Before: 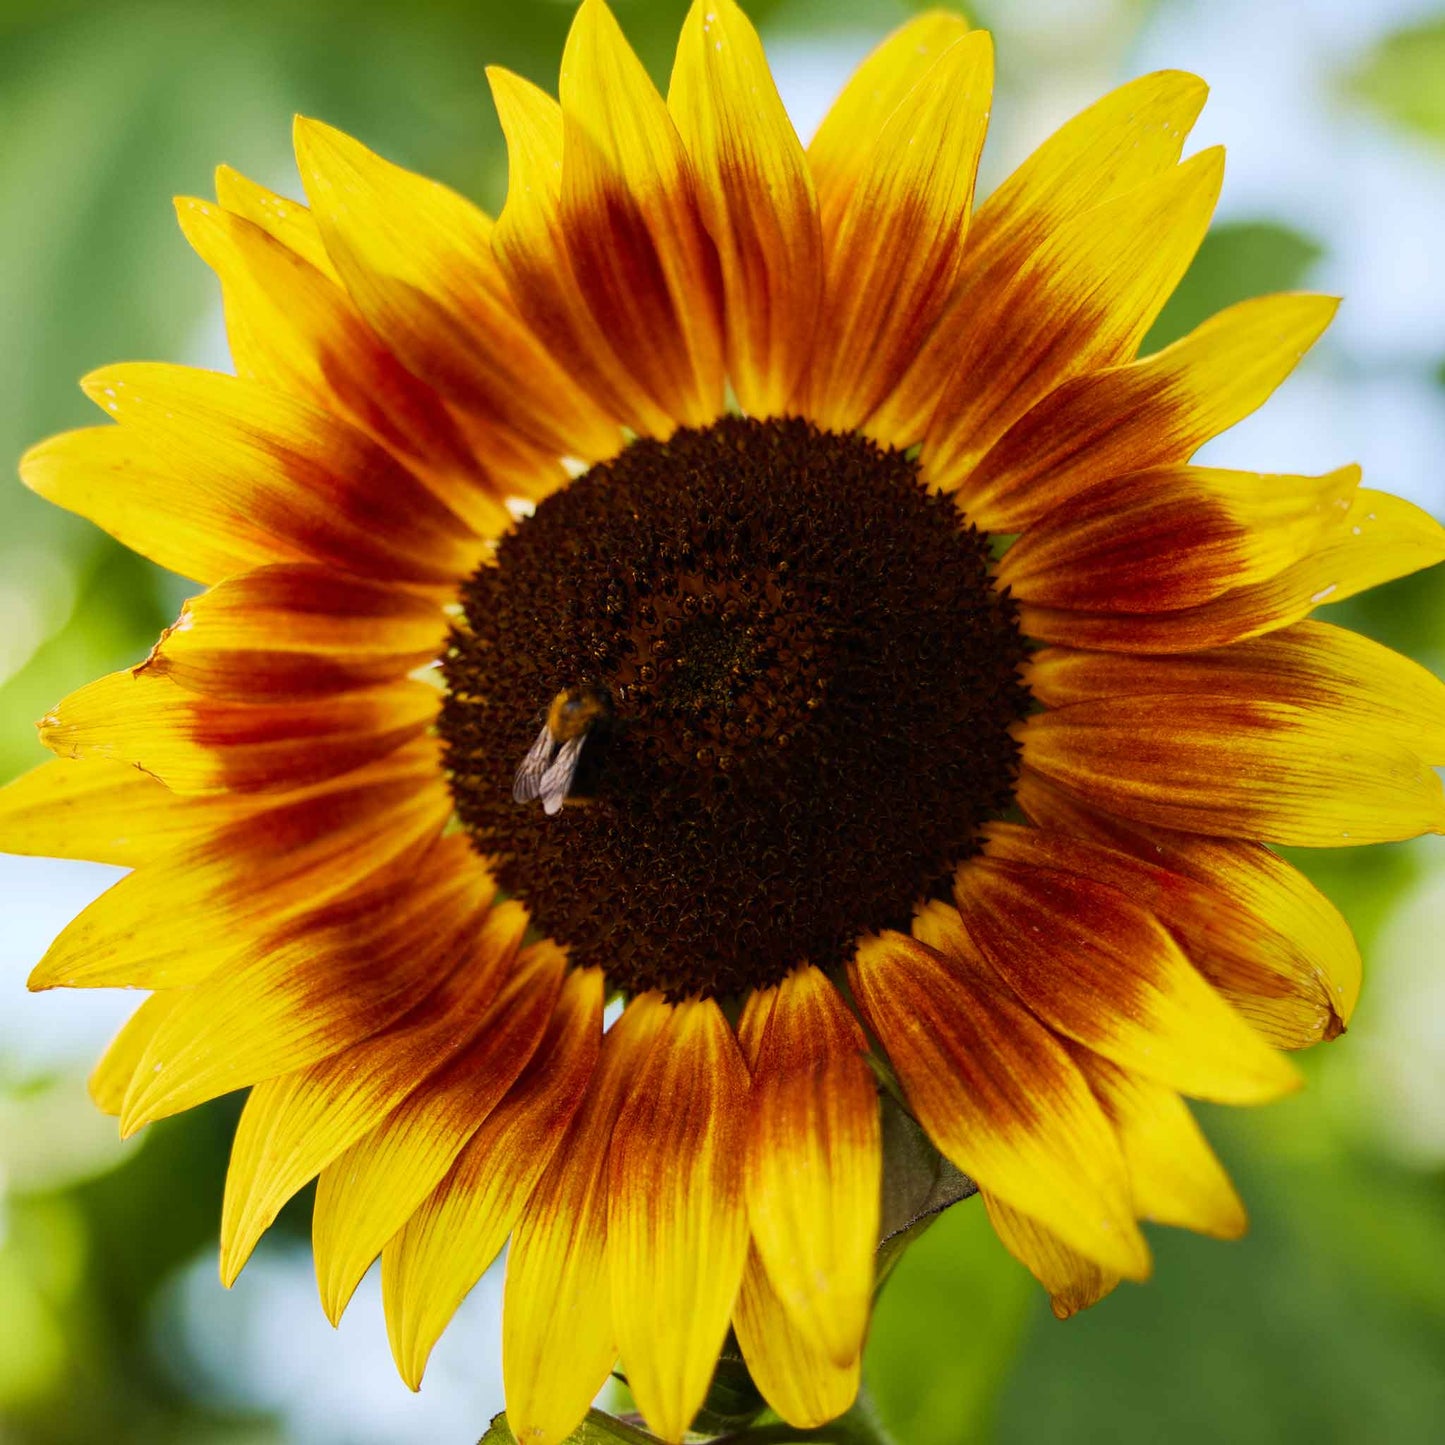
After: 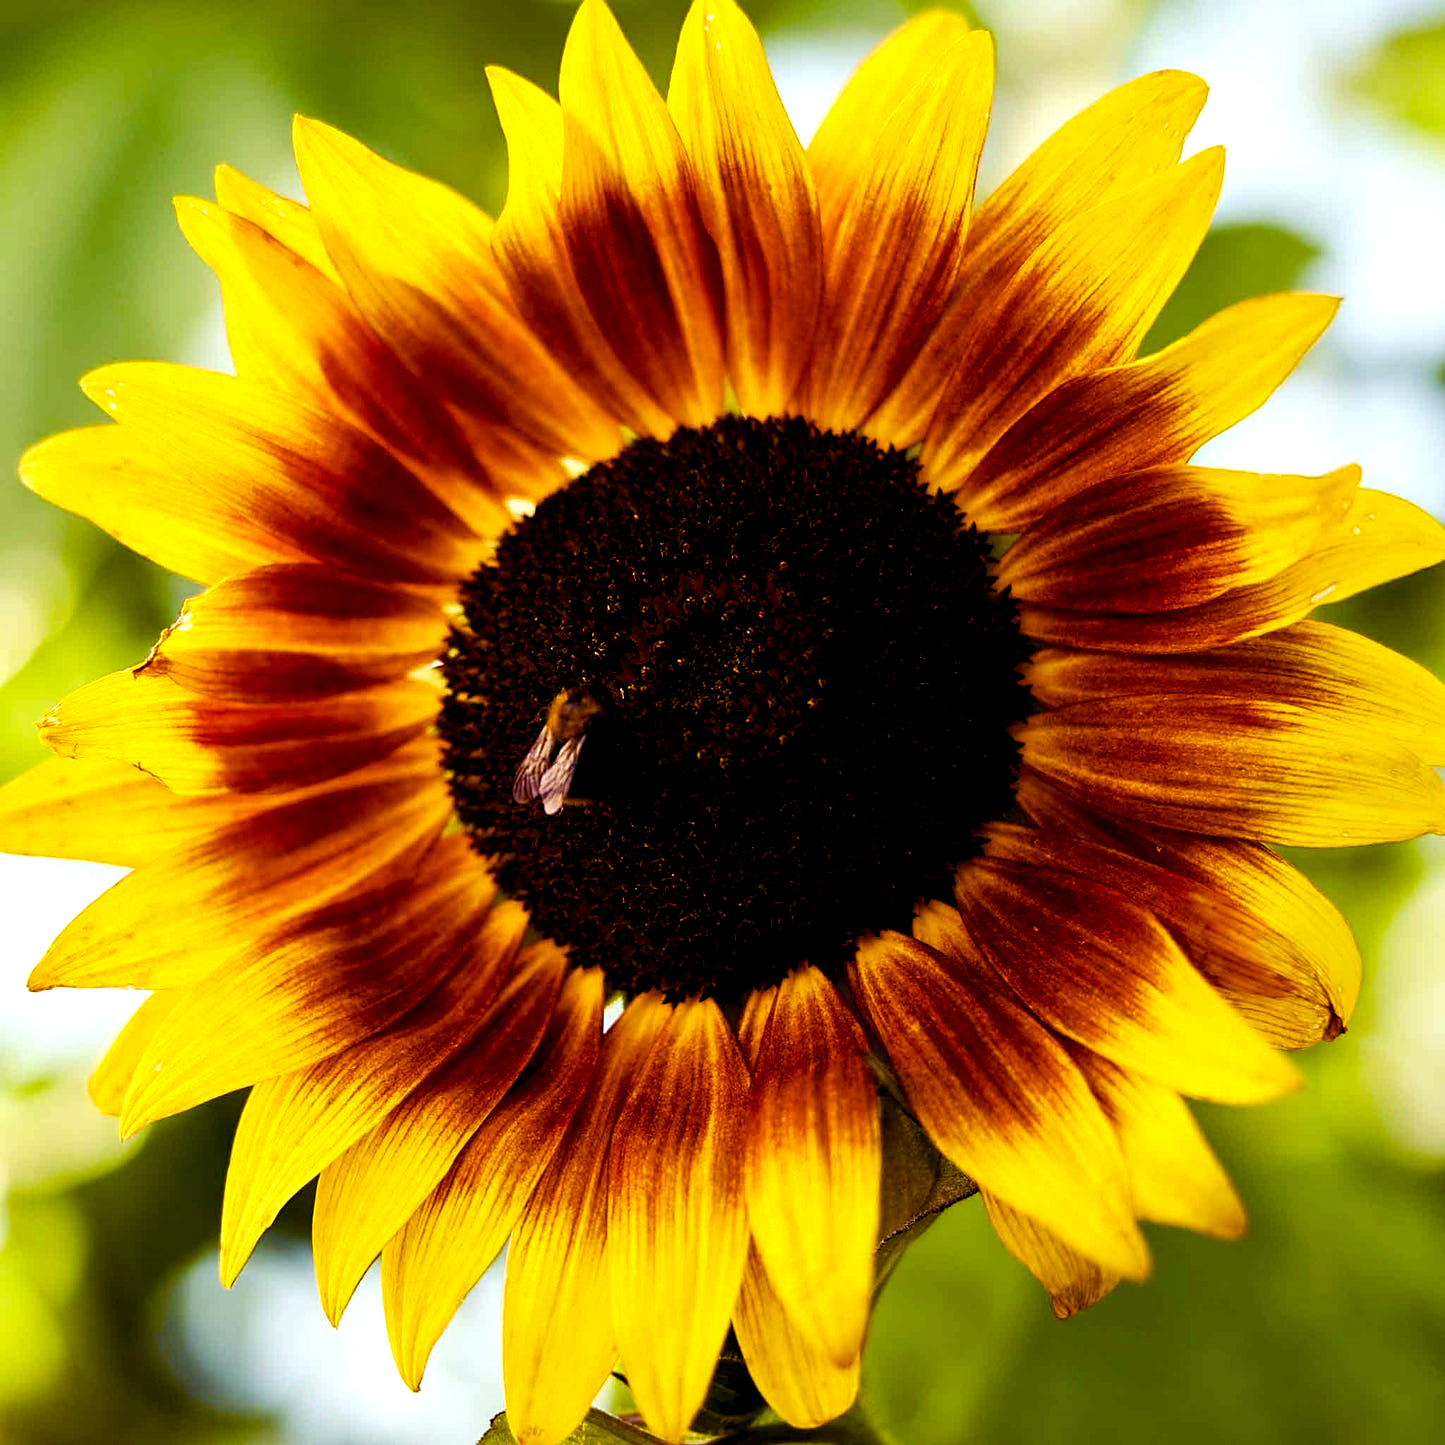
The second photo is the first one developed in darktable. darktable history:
sharpen: on, module defaults
color balance rgb: shadows lift › luminance -21.66%, shadows lift › chroma 8.98%, shadows lift › hue 283.37°, power › chroma 1.55%, power › hue 25.59°, highlights gain › luminance 6.08%, highlights gain › chroma 2.55%, highlights gain › hue 90°, global offset › luminance -0.87%, perceptual saturation grading › global saturation 27.49%, perceptual saturation grading › highlights -28.39%, perceptual saturation grading › mid-tones 15.22%, perceptual saturation grading › shadows 33.98%, perceptual brilliance grading › highlights 10%, perceptual brilliance grading › mid-tones 5%
